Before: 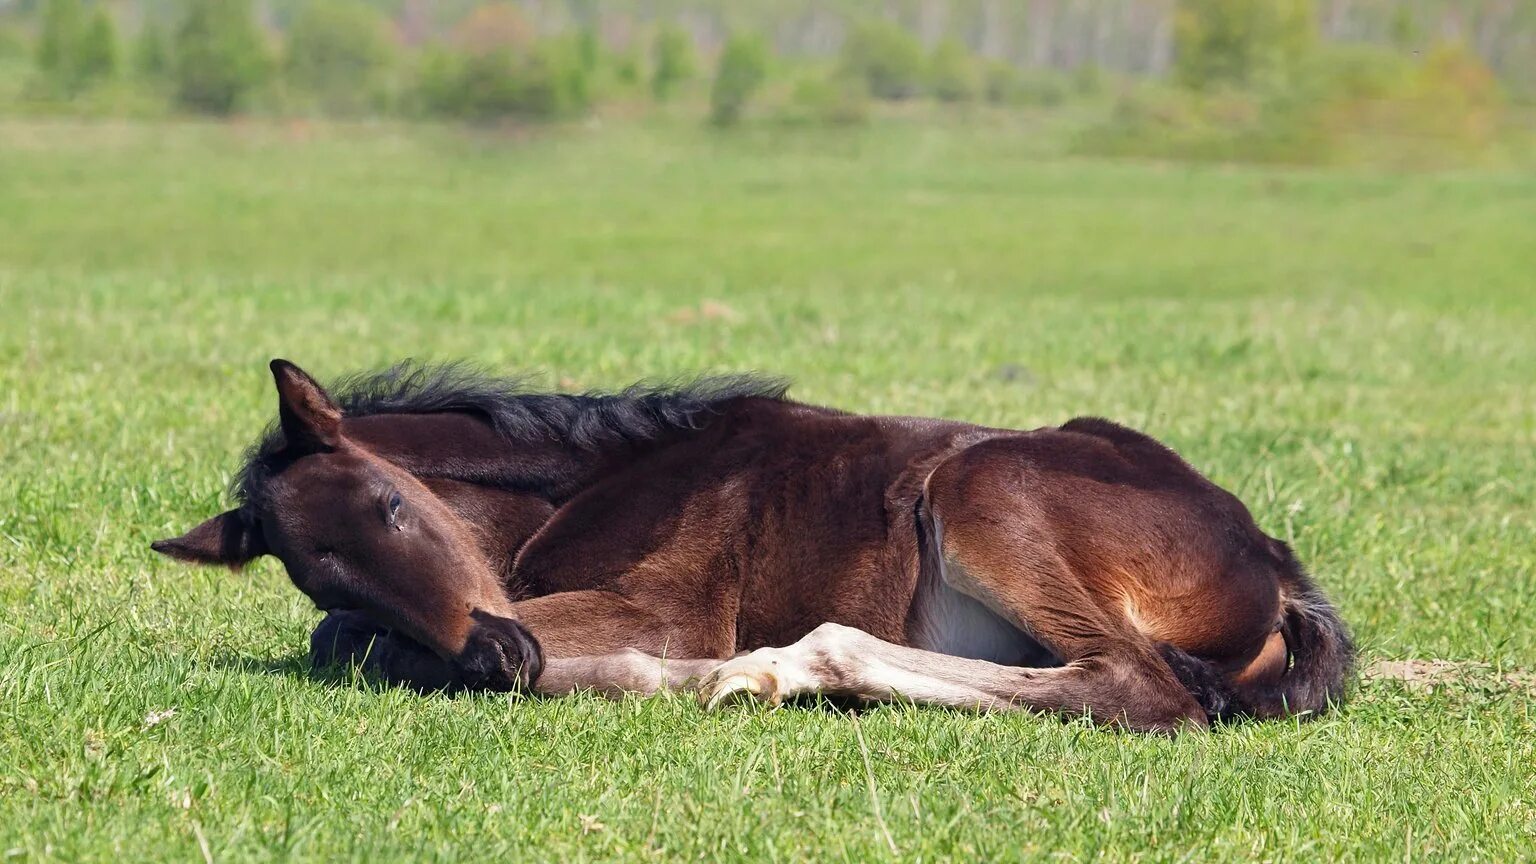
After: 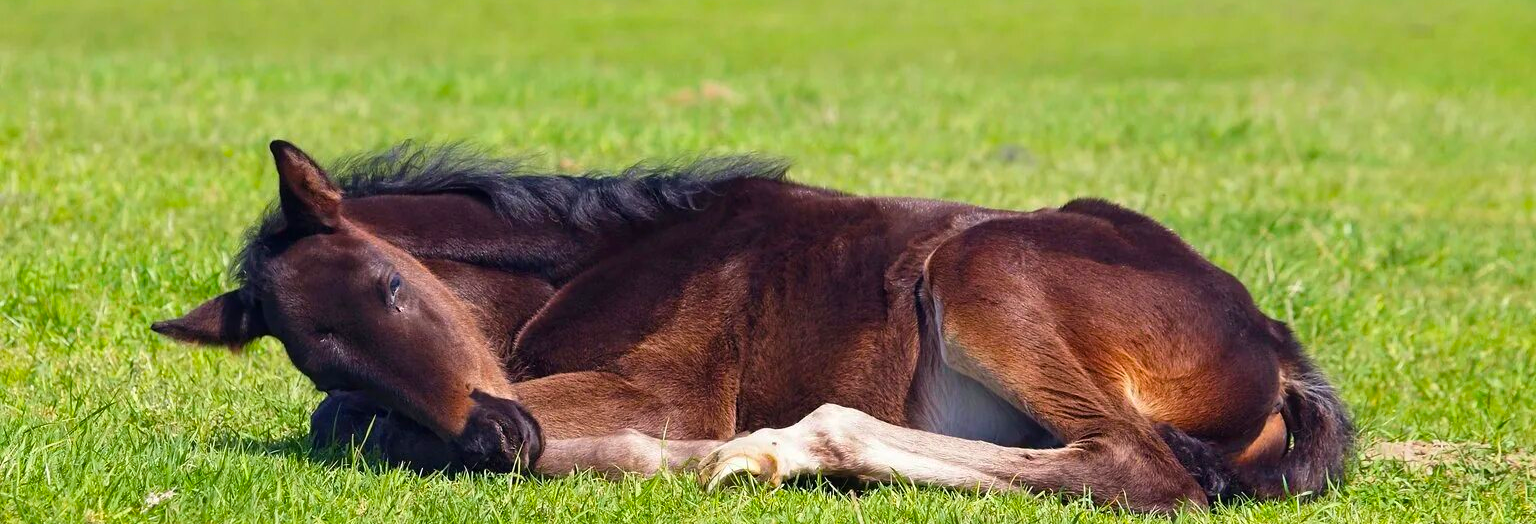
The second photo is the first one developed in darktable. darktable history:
crop and rotate: top 25.357%, bottom 13.942%
color balance rgb: linear chroma grading › global chroma 9.31%, global vibrance 41.49%
